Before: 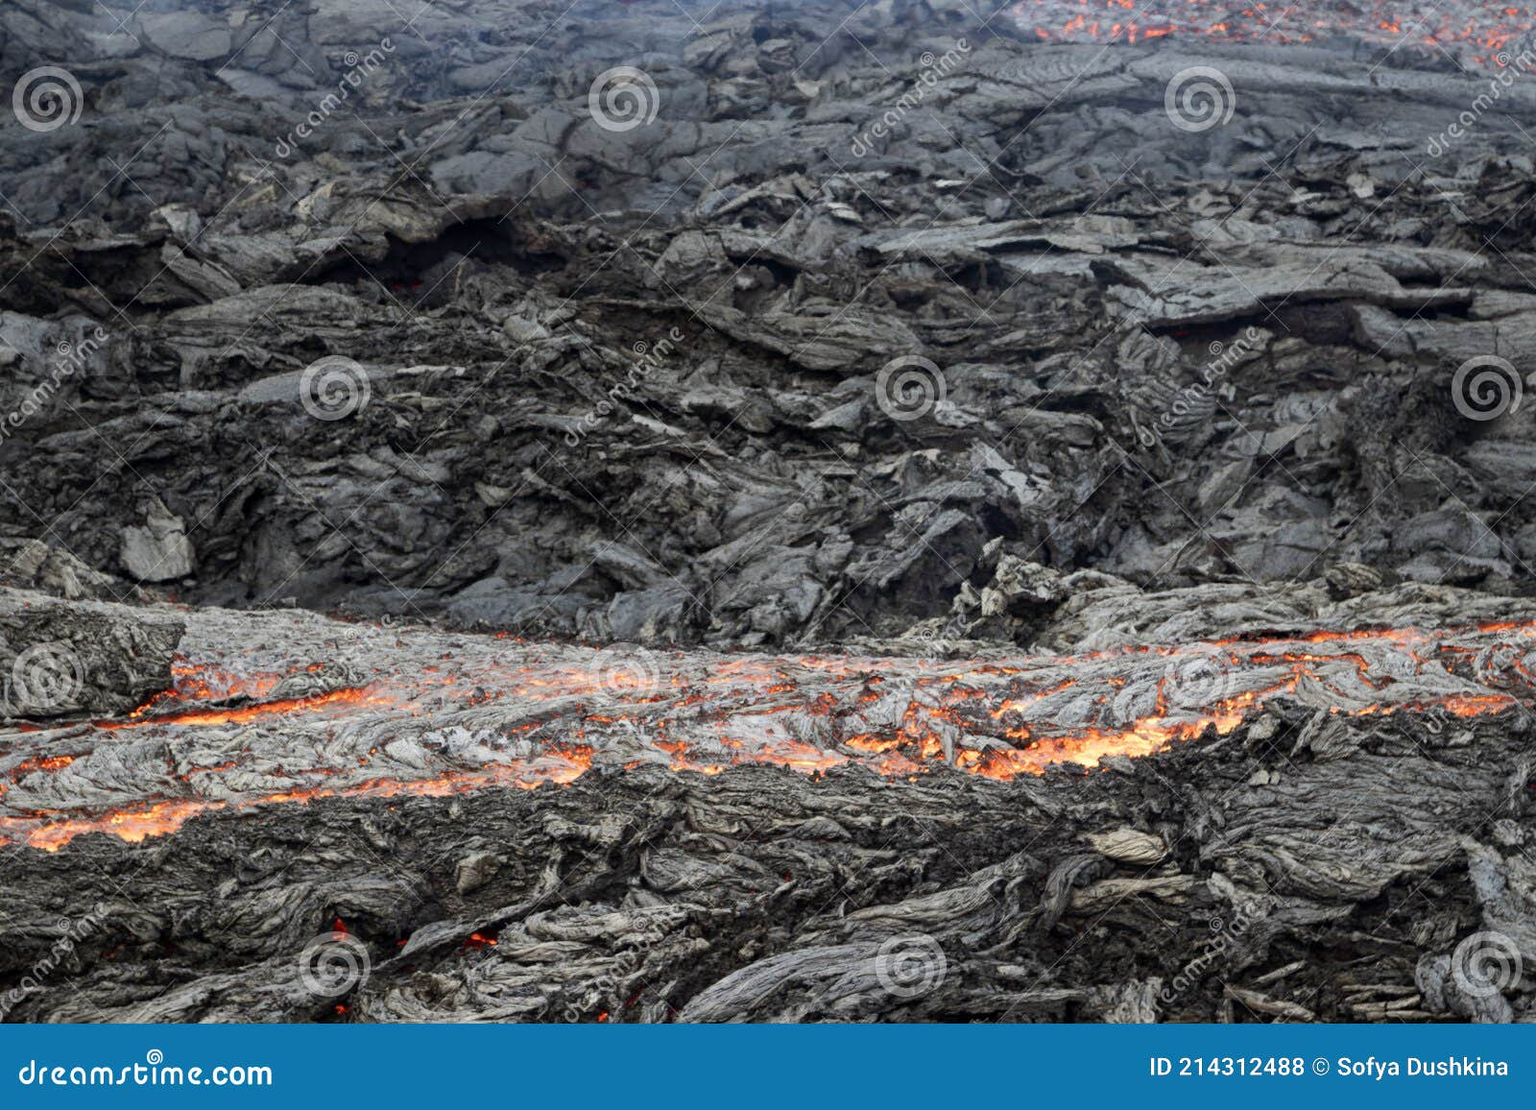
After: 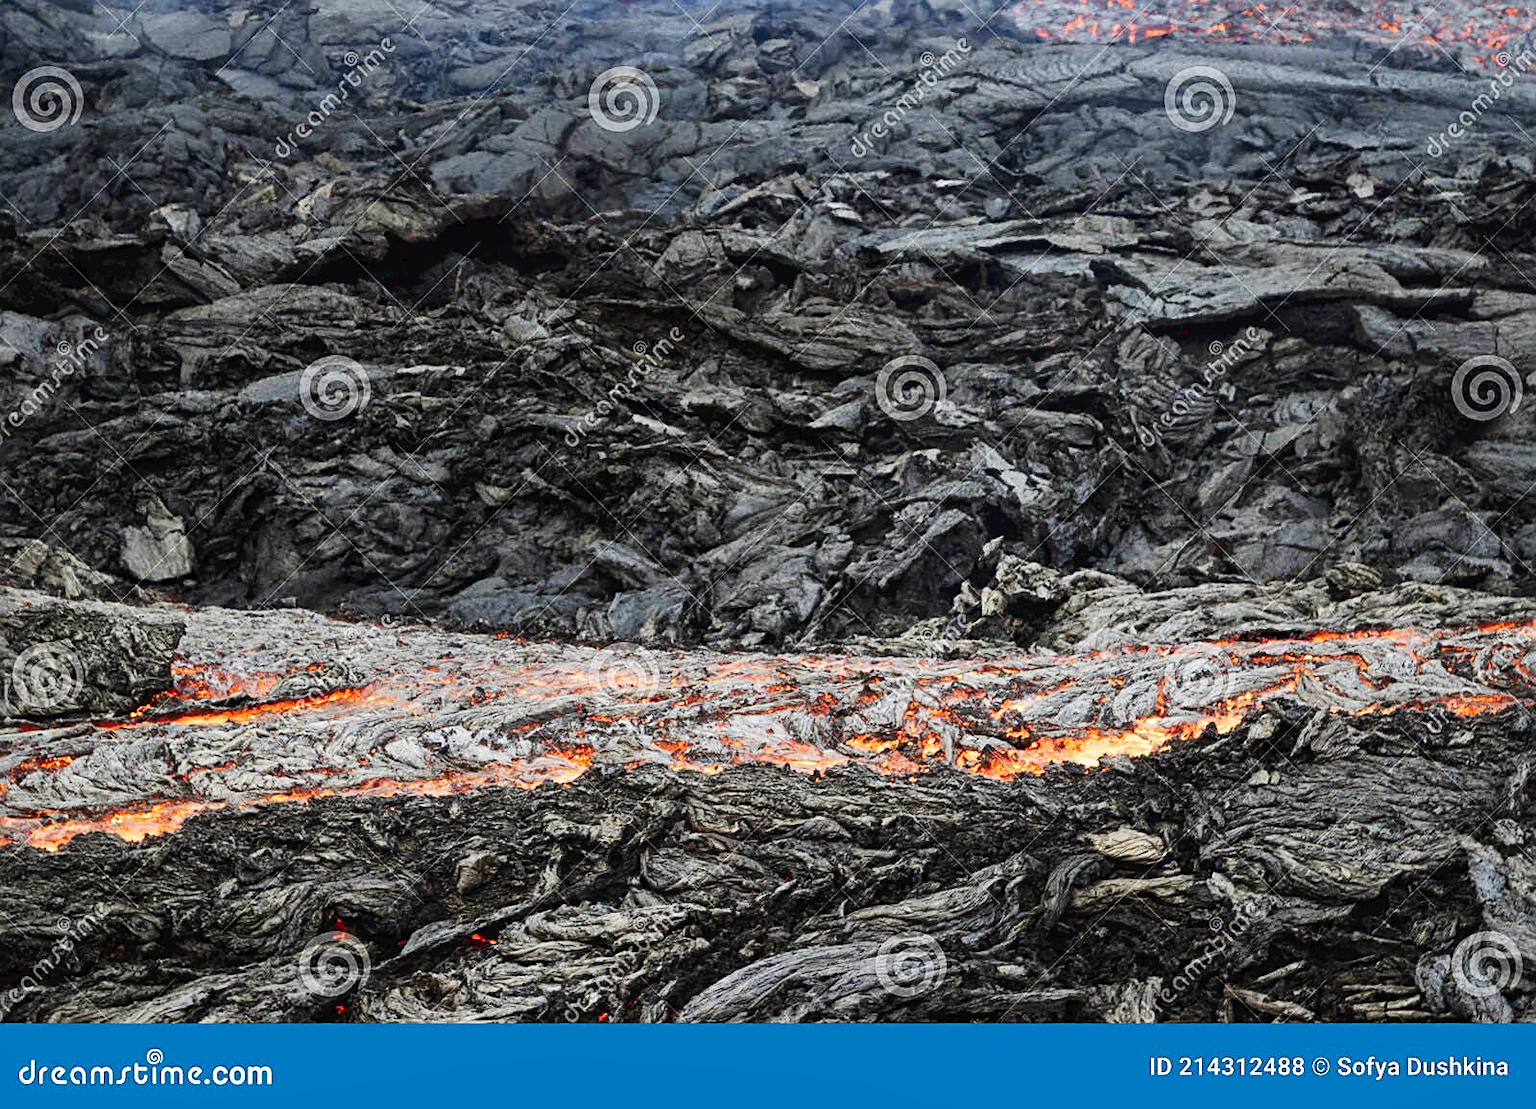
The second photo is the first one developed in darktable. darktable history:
shadows and highlights: shadows 25.69, highlights -26.4
sharpen: on, module defaults
tone curve: curves: ch0 [(0, 0) (0.003, 0.025) (0.011, 0.025) (0.025, 0.025) (0.044, 0.026) (0.069, 0.033) (0.1, 0.053) (0.136, 0.078) (0.177, 0.108) (0.224, 0.153) (0.277, 0.213) (0.335, 0.286) (0.399, 0.372) (0.468, 0.467) (0.543, 0.565) (0.623, 0.675) (0.709, 0.775) (0.801, 0.863) (0.898, 0.936) (1, 1)], preserve colors none
